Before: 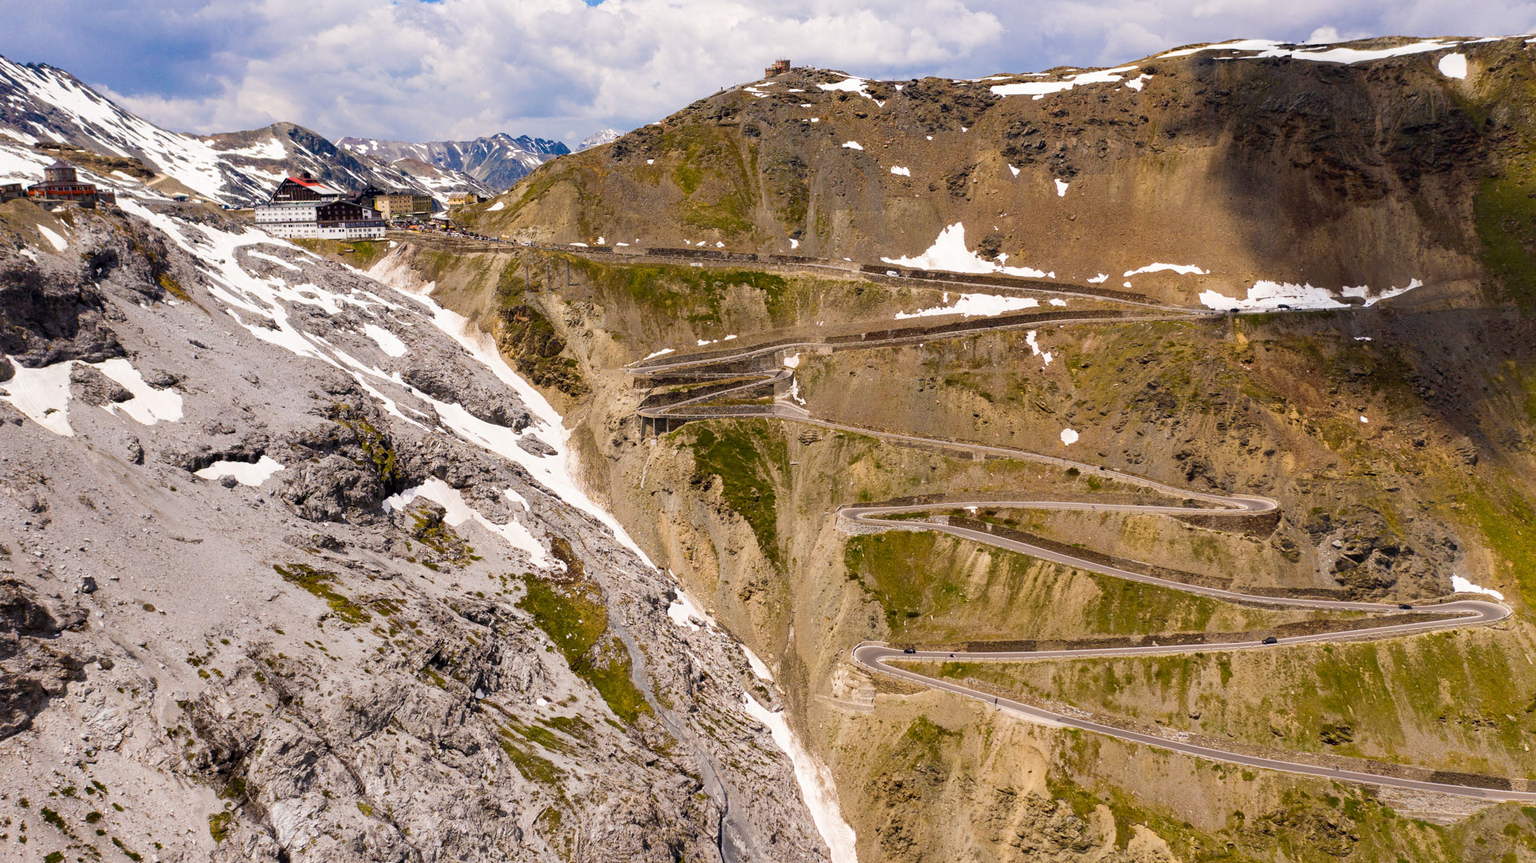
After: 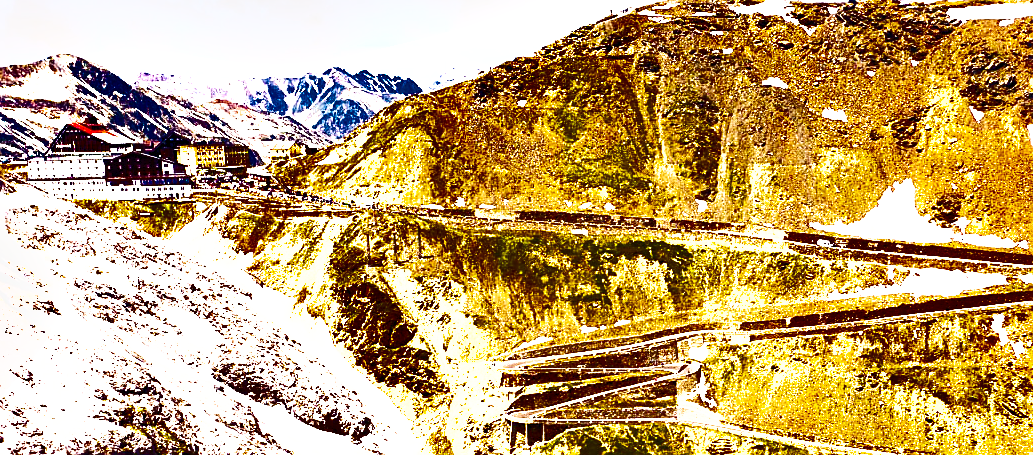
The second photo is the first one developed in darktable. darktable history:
crop: left 15.201%, top 9.2%, right 30.982%, bottom 48.556%
sharpen: on, module defaults
shadows and highlights: shadows 20.9, highlights -81.99, shadows color adjustment 97.99%, highlights color adjustment 58.85%, soften with gaussian
exposure: black level correction 0, exposure 1.468 EV, compensate highlight preservation false
levels: white 90.7%, levels [0, 0.476, 0.951]
base curve: curves: ch0 [(0, 0) (0.028, 0.03) (0.121, 0.232) (0.46, 0.748) (0.859, 0.968) (1, 1)], preserve colors none
color balance rgb: linear chroma grading › global chroma 14.367%, perceptual saturation grading › global saturation 39.862%, perceptual saturation grading › highlights -25.158%, perceptual saturation grading › mid-tones 34.381%, perceptual saturation grading › shadows 34.503%, global vibrance 20%
